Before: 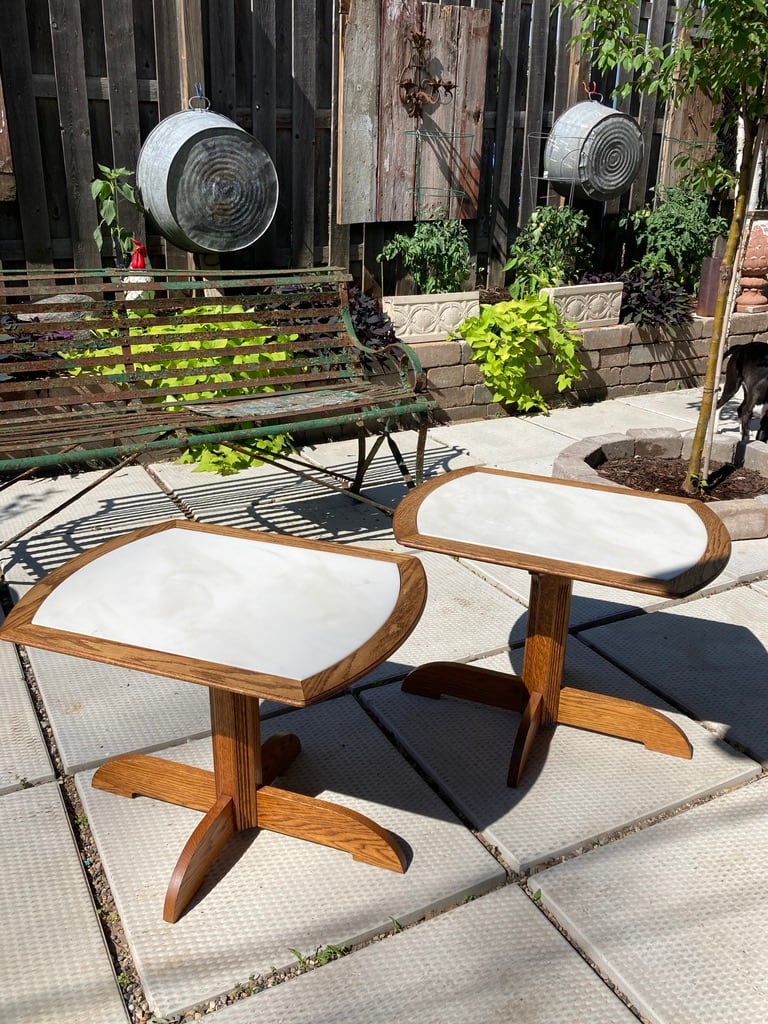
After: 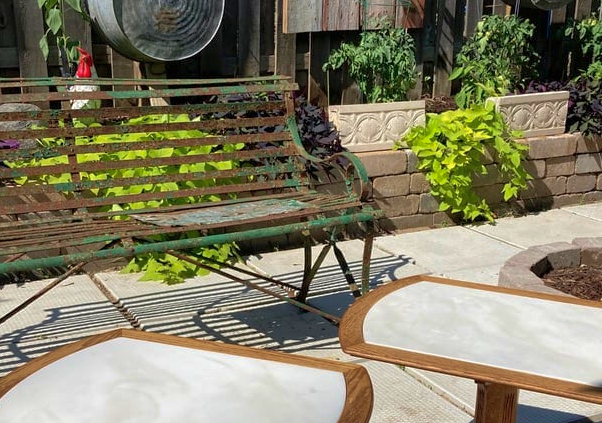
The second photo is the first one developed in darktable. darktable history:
velvia: strength 28.65%
shadows and highlights: on, module defaults
crop: left 7.151%, top 18.732%, right 14.41%, bottom 39.889%
